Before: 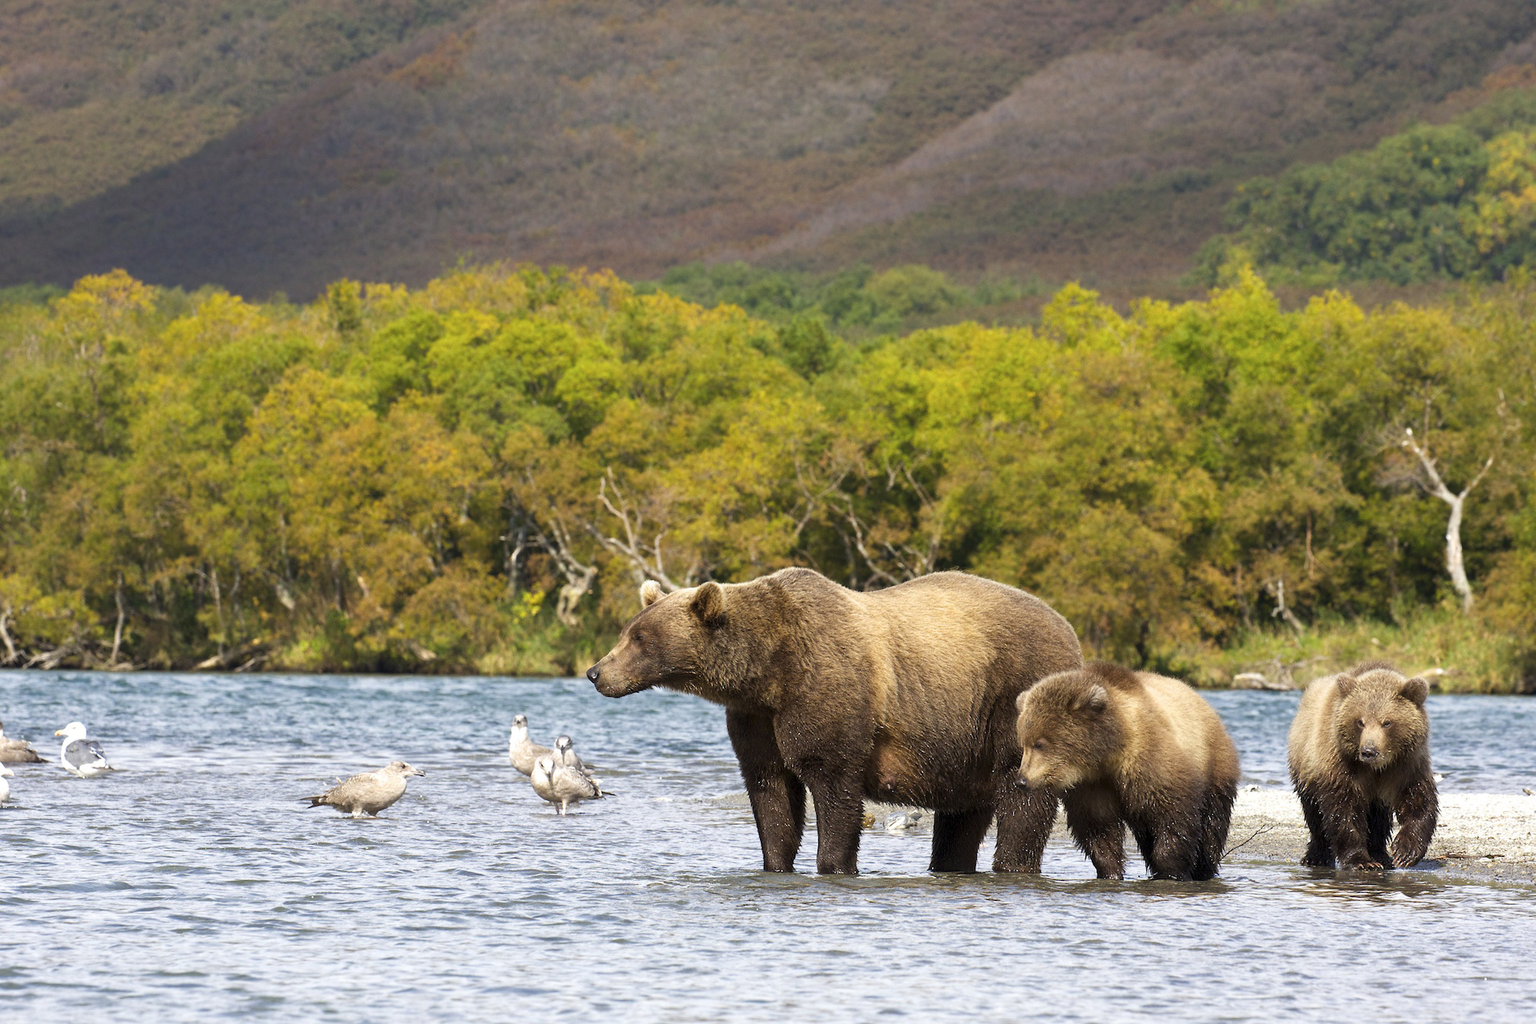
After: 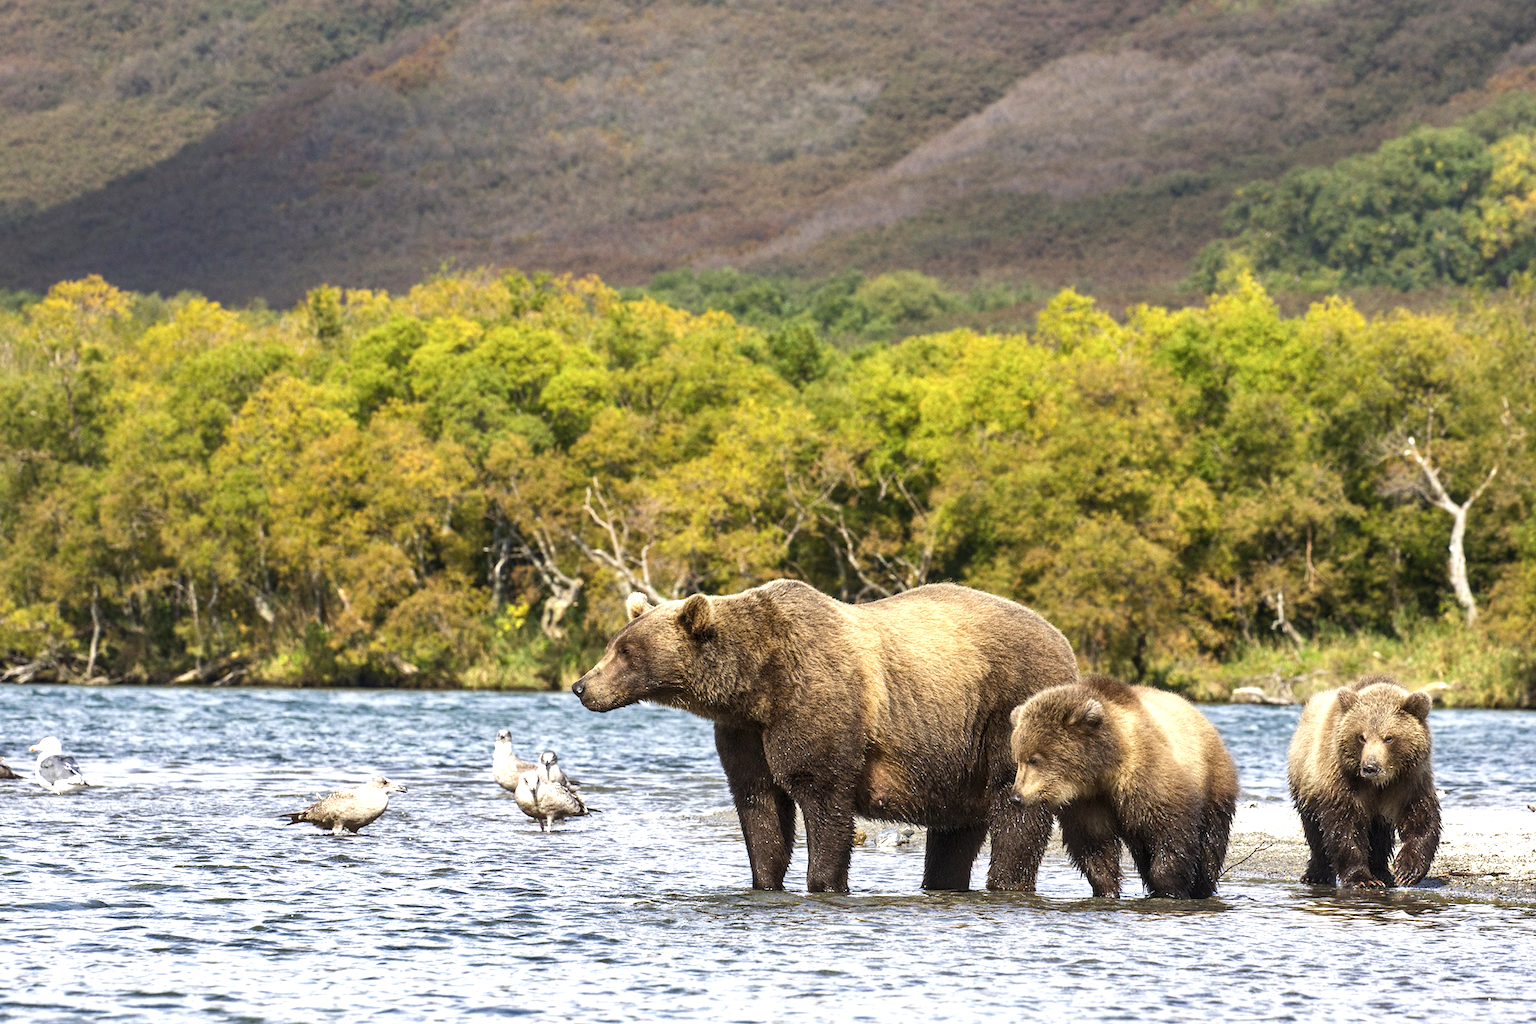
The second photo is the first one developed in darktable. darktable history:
tone equalizer: -8 EV -0.417 EV, -7 EV -0.389 EV, -6 EV -0.333 EV, -5 EV -0.222 EV, -3 EV 0.222 EV, -2 EV 0.333 EV, -1 EV 0.389 EV, +0 EV 0.417 EV, edges refinement/feathering 500, mask exposure compensation -1.57 EV, preserve details no
crop: left 1.743%, right 0.268%, bottom 2.011%
shadows and highlights: shadows 12, white point adjustment 1.2, soften with gaussian
local contrast: on, module defaults
levels: levels [0, 0.478, 1]
